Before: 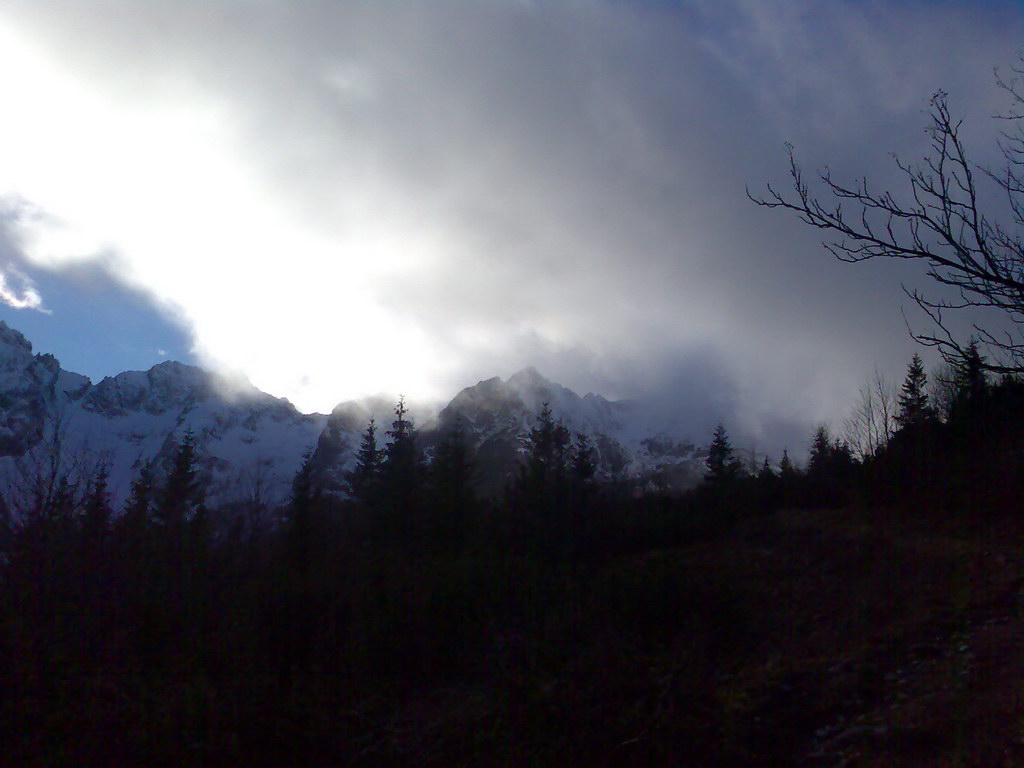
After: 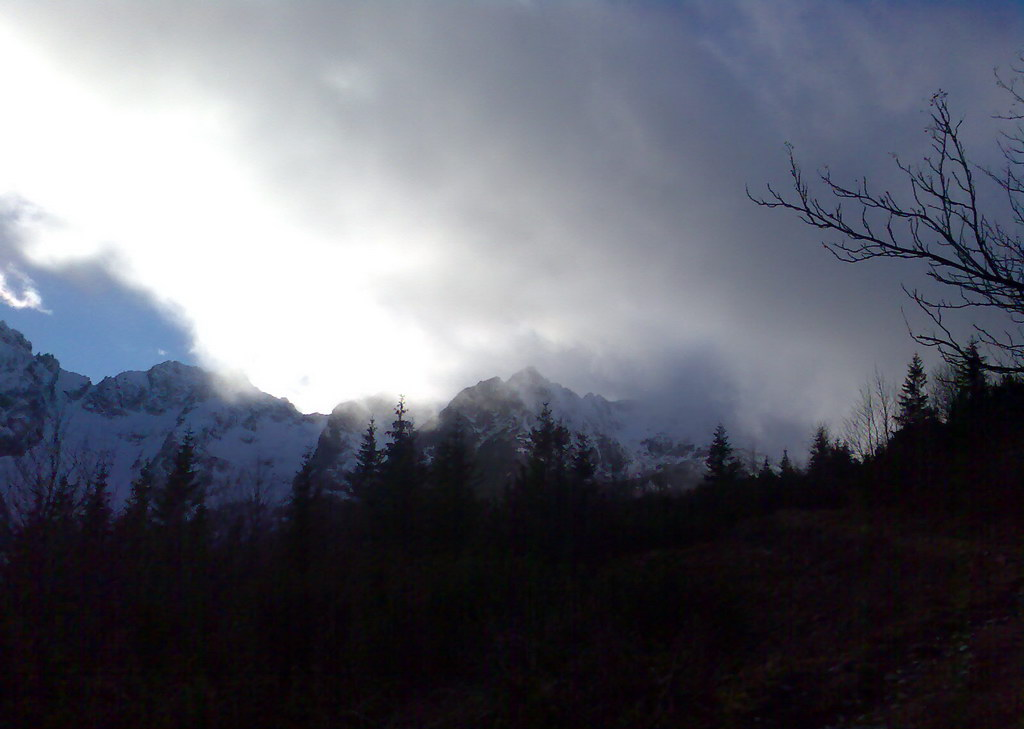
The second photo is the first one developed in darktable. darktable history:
crop and rotate: top 0.001%, bottom 5.036%
